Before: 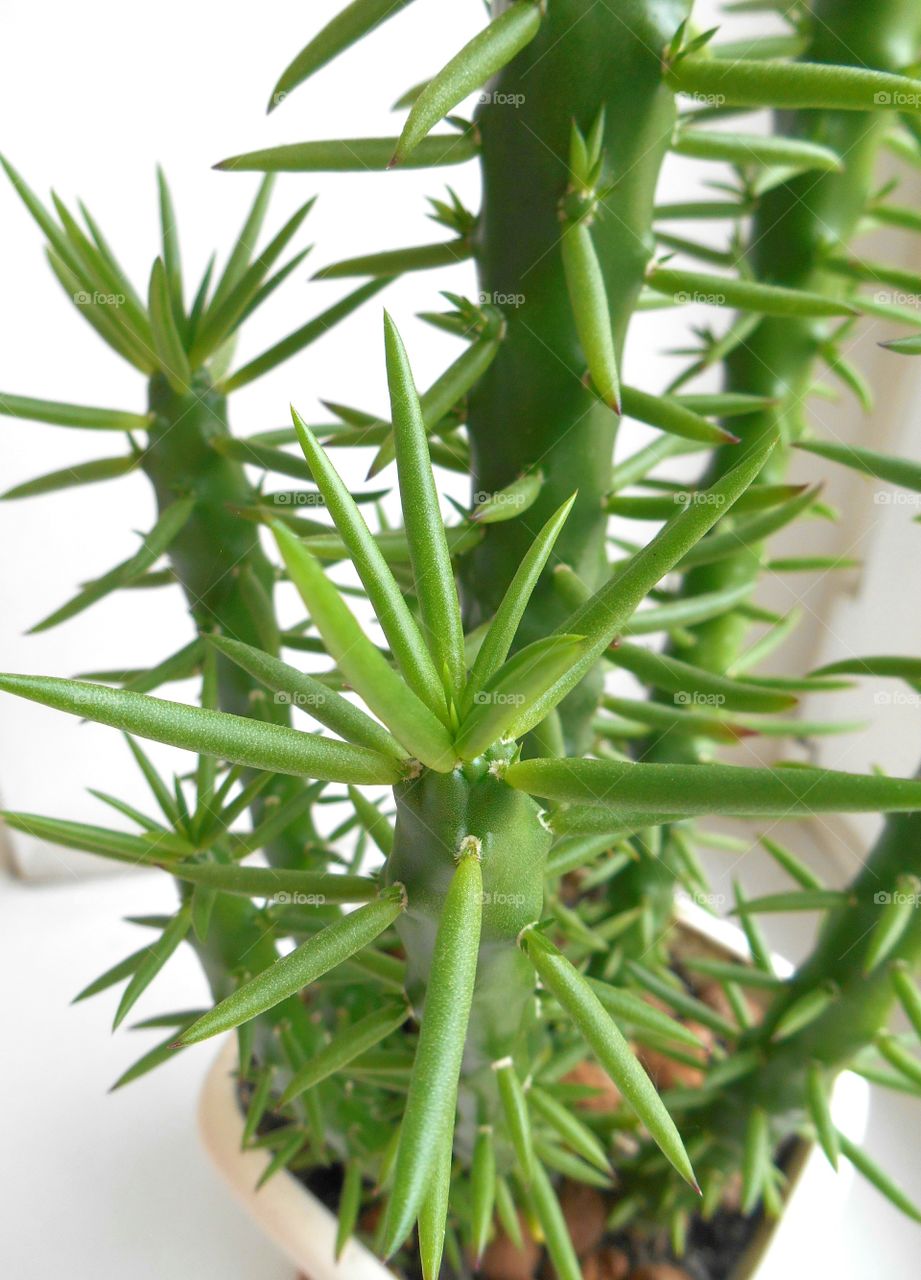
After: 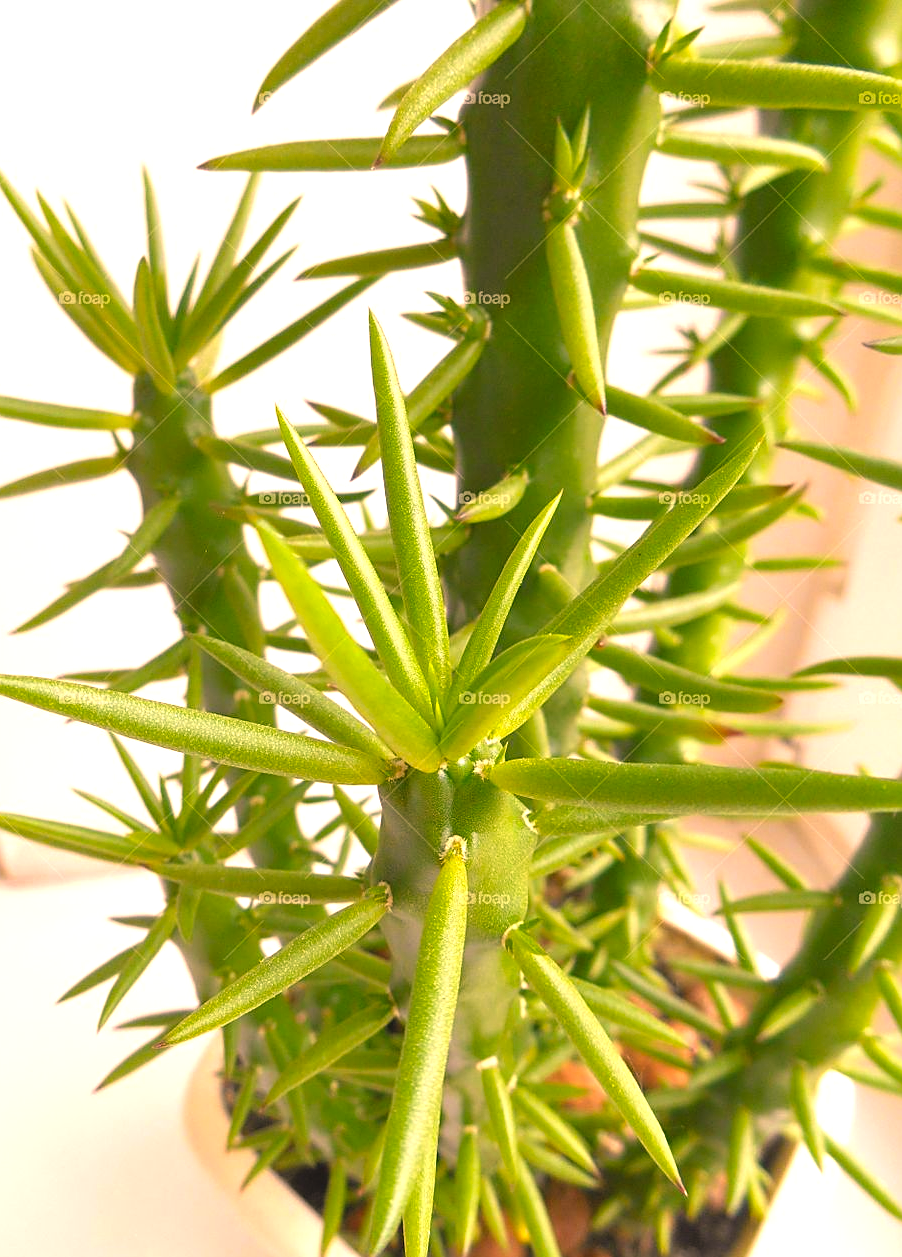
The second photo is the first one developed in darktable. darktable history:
exposure: black level correction -0.005, exposure 0.611 EV, compensate exposure bias true, compensate highlight preservation false
color correction: highlights a* 22.44, highlights b* 21.77
sharpen: on, module defaults
crop: left 1.708%, right 0.283%, bottom 1.742%
color balance rgb: shadows lift › chroma 0.993%, shadows lift › hue 112.1°, perceptual saturation grading › global saturation 13.415%
